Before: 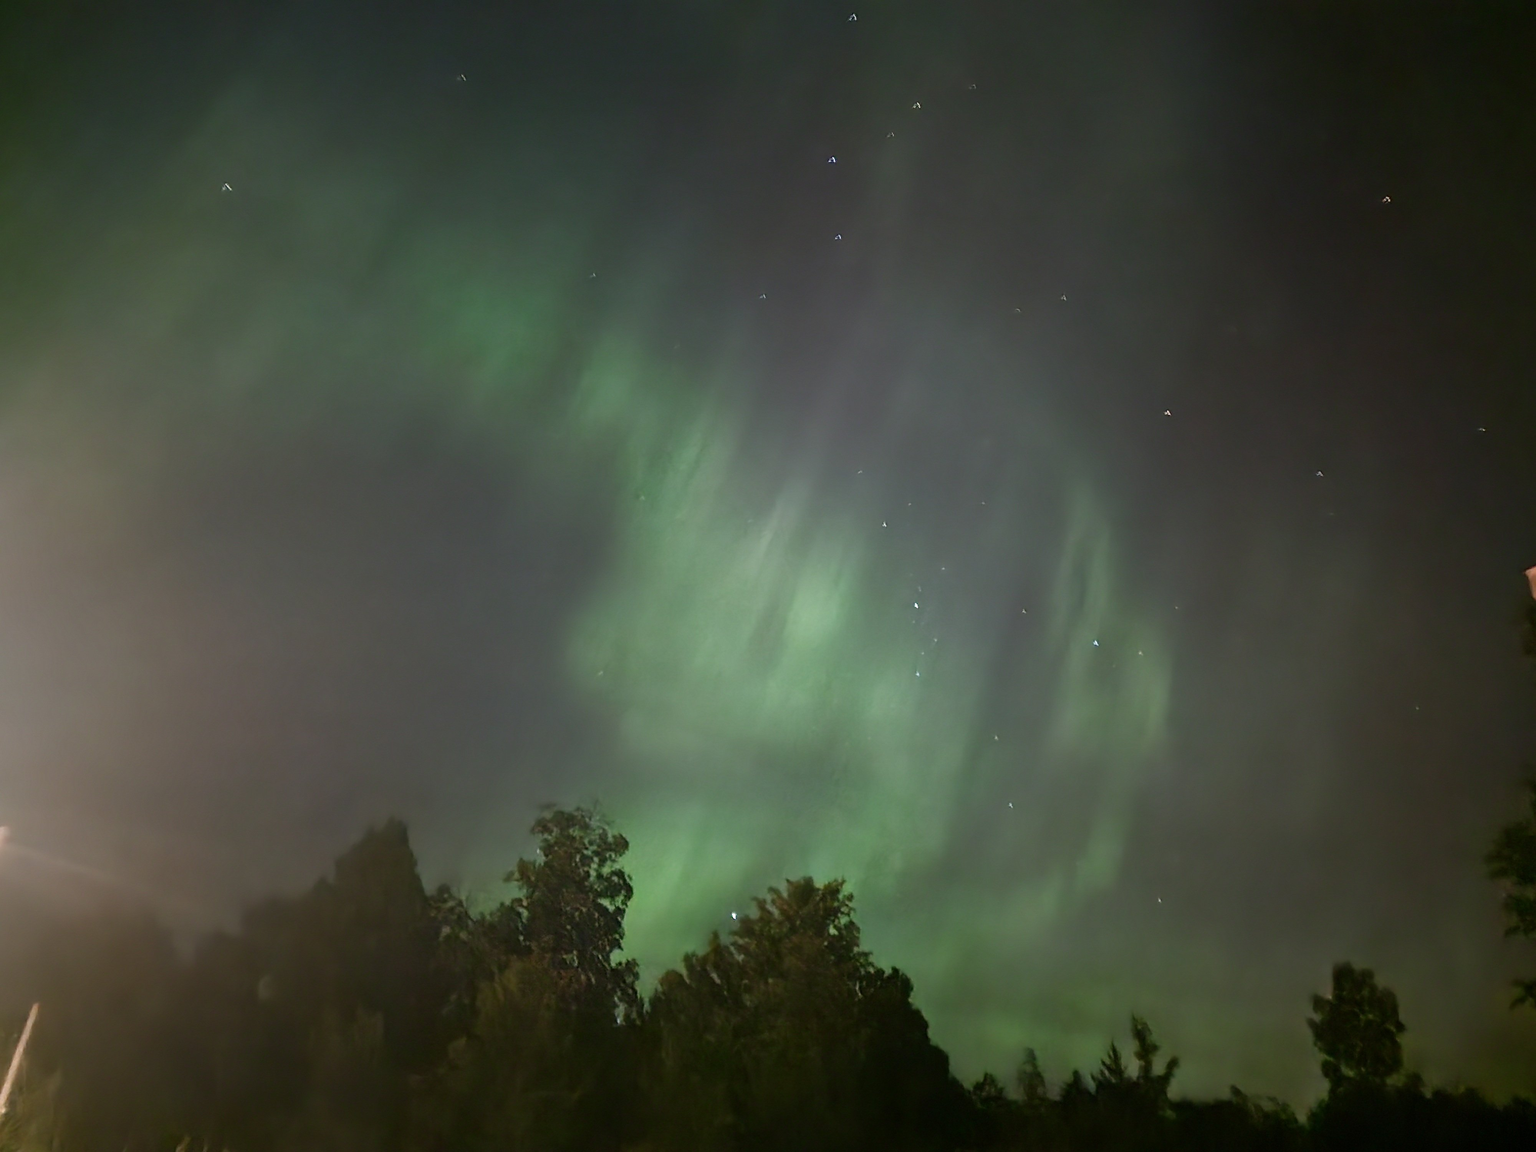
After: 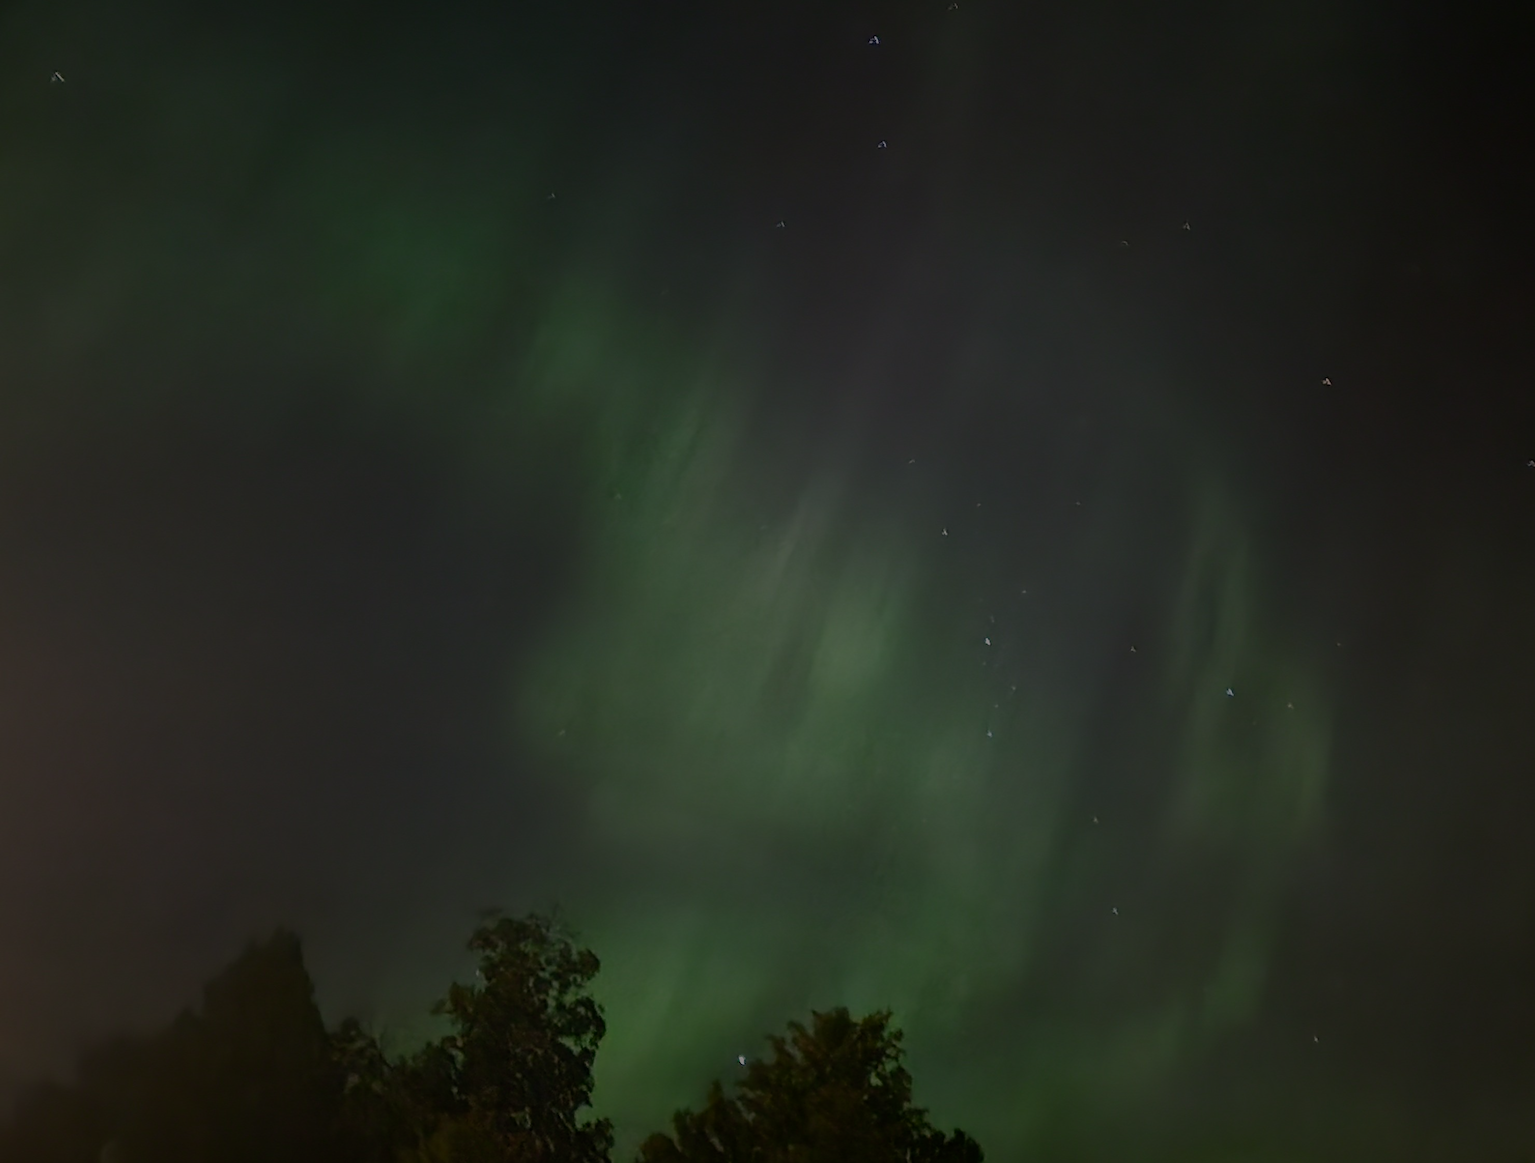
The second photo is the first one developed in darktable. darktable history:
crop and rotate: left 12.023%, top 11.329%, right 13.85%, bottom 13.835%
color correction: highlights a* 3.24, highlights b* 2.09, saturation 1.19
exposure: exposure -2.037 EV, compensate highlight preservation false
